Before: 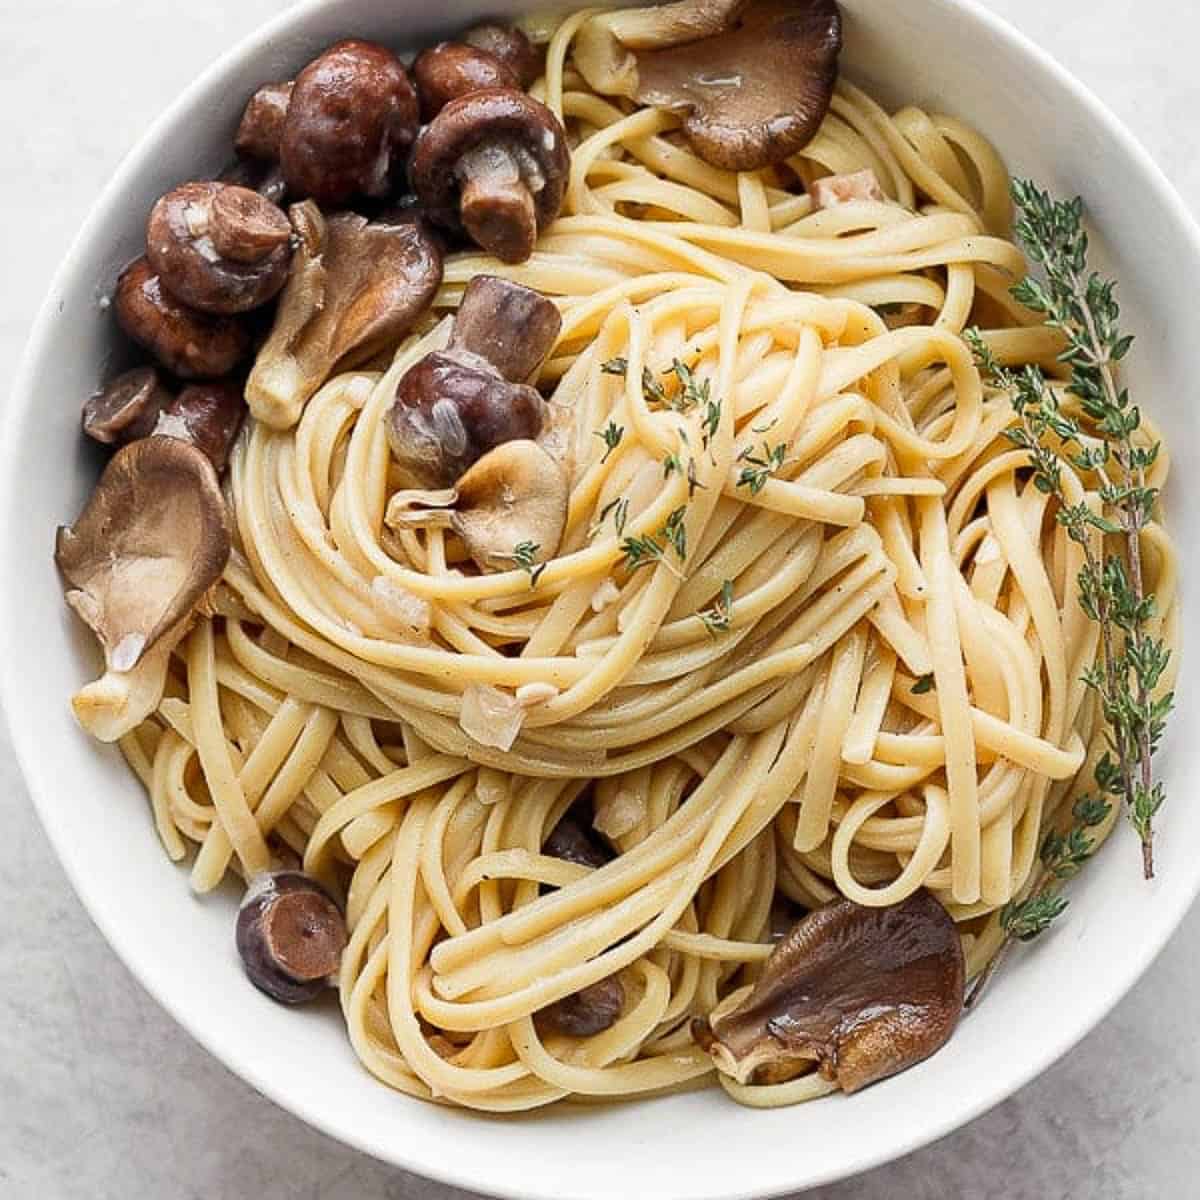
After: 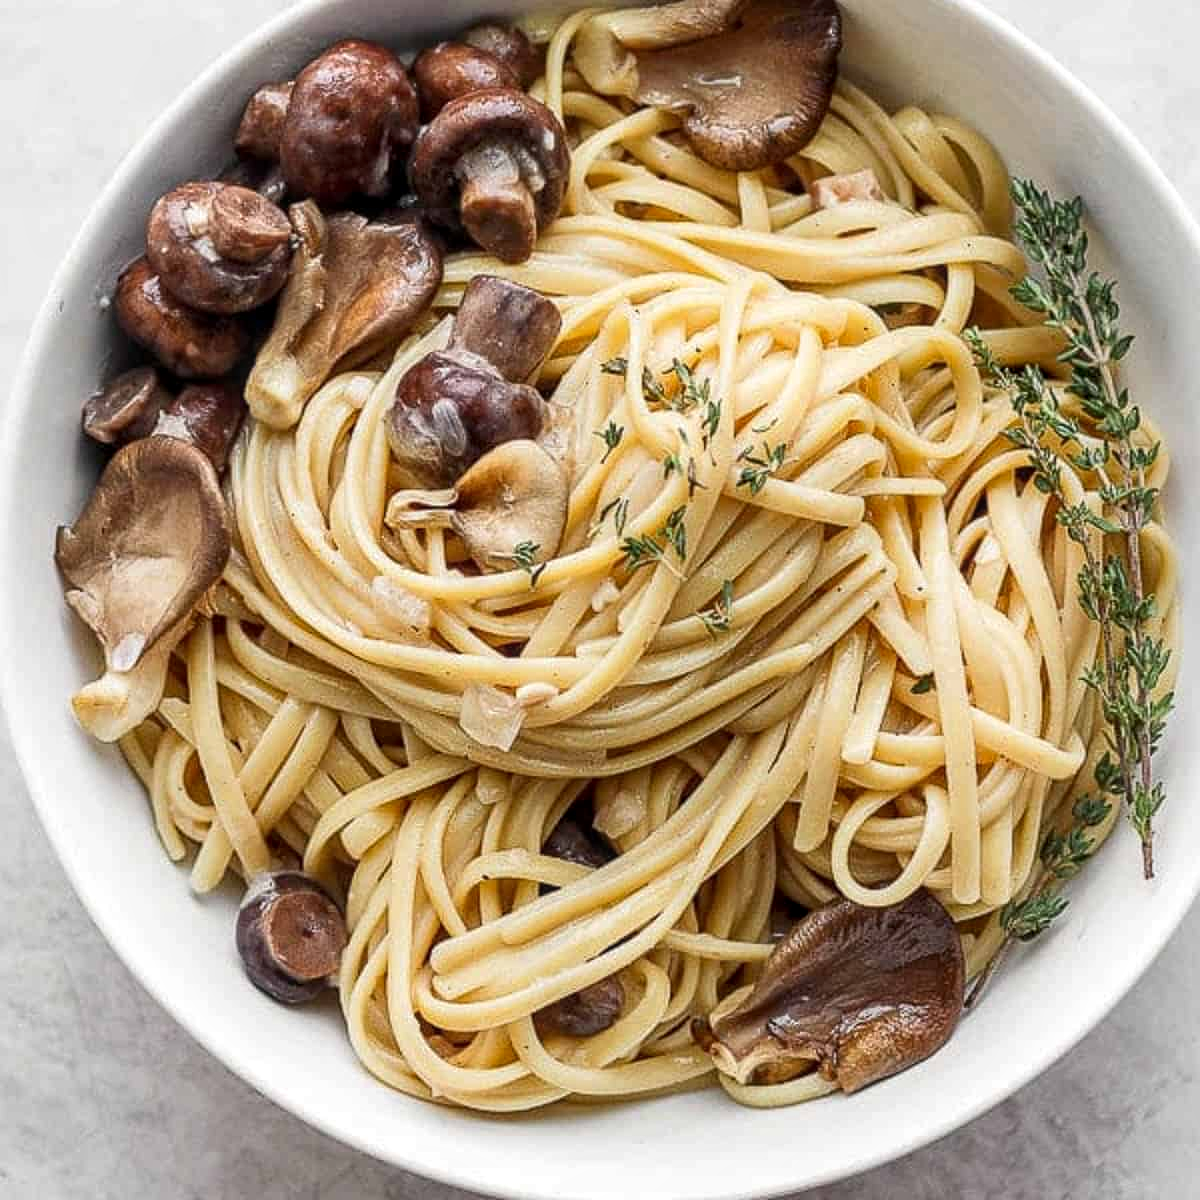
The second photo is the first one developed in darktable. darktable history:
contrast equalizer: y [[0.5 ×6], [0.5 ×6], [0.5, 0.5, 0.501, 0.545, 0.707, 0.863], [0 ×6], [0 ×6]]
local contrast: on, module defaults
